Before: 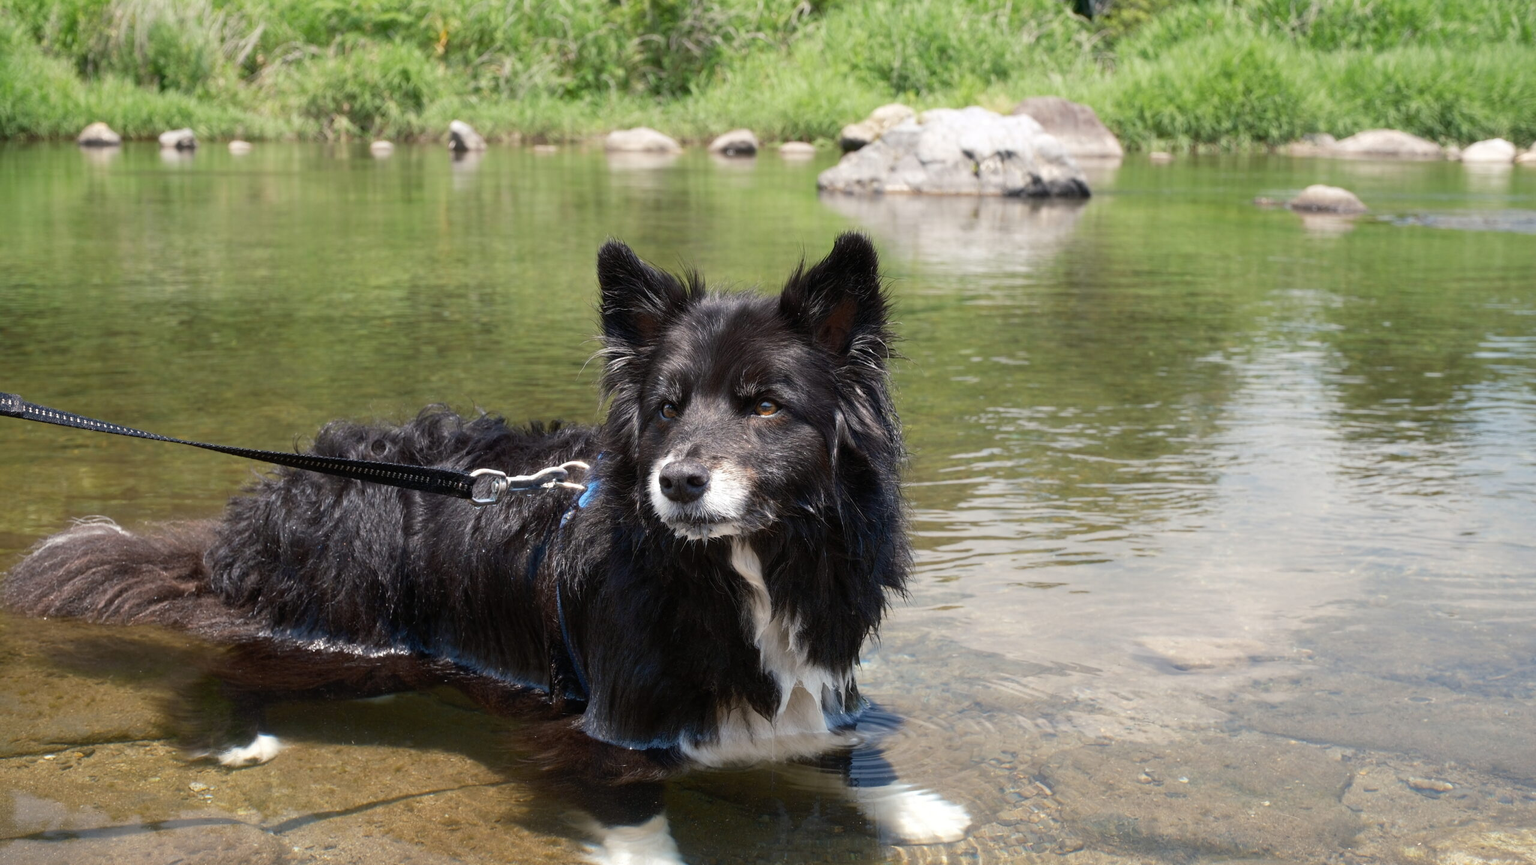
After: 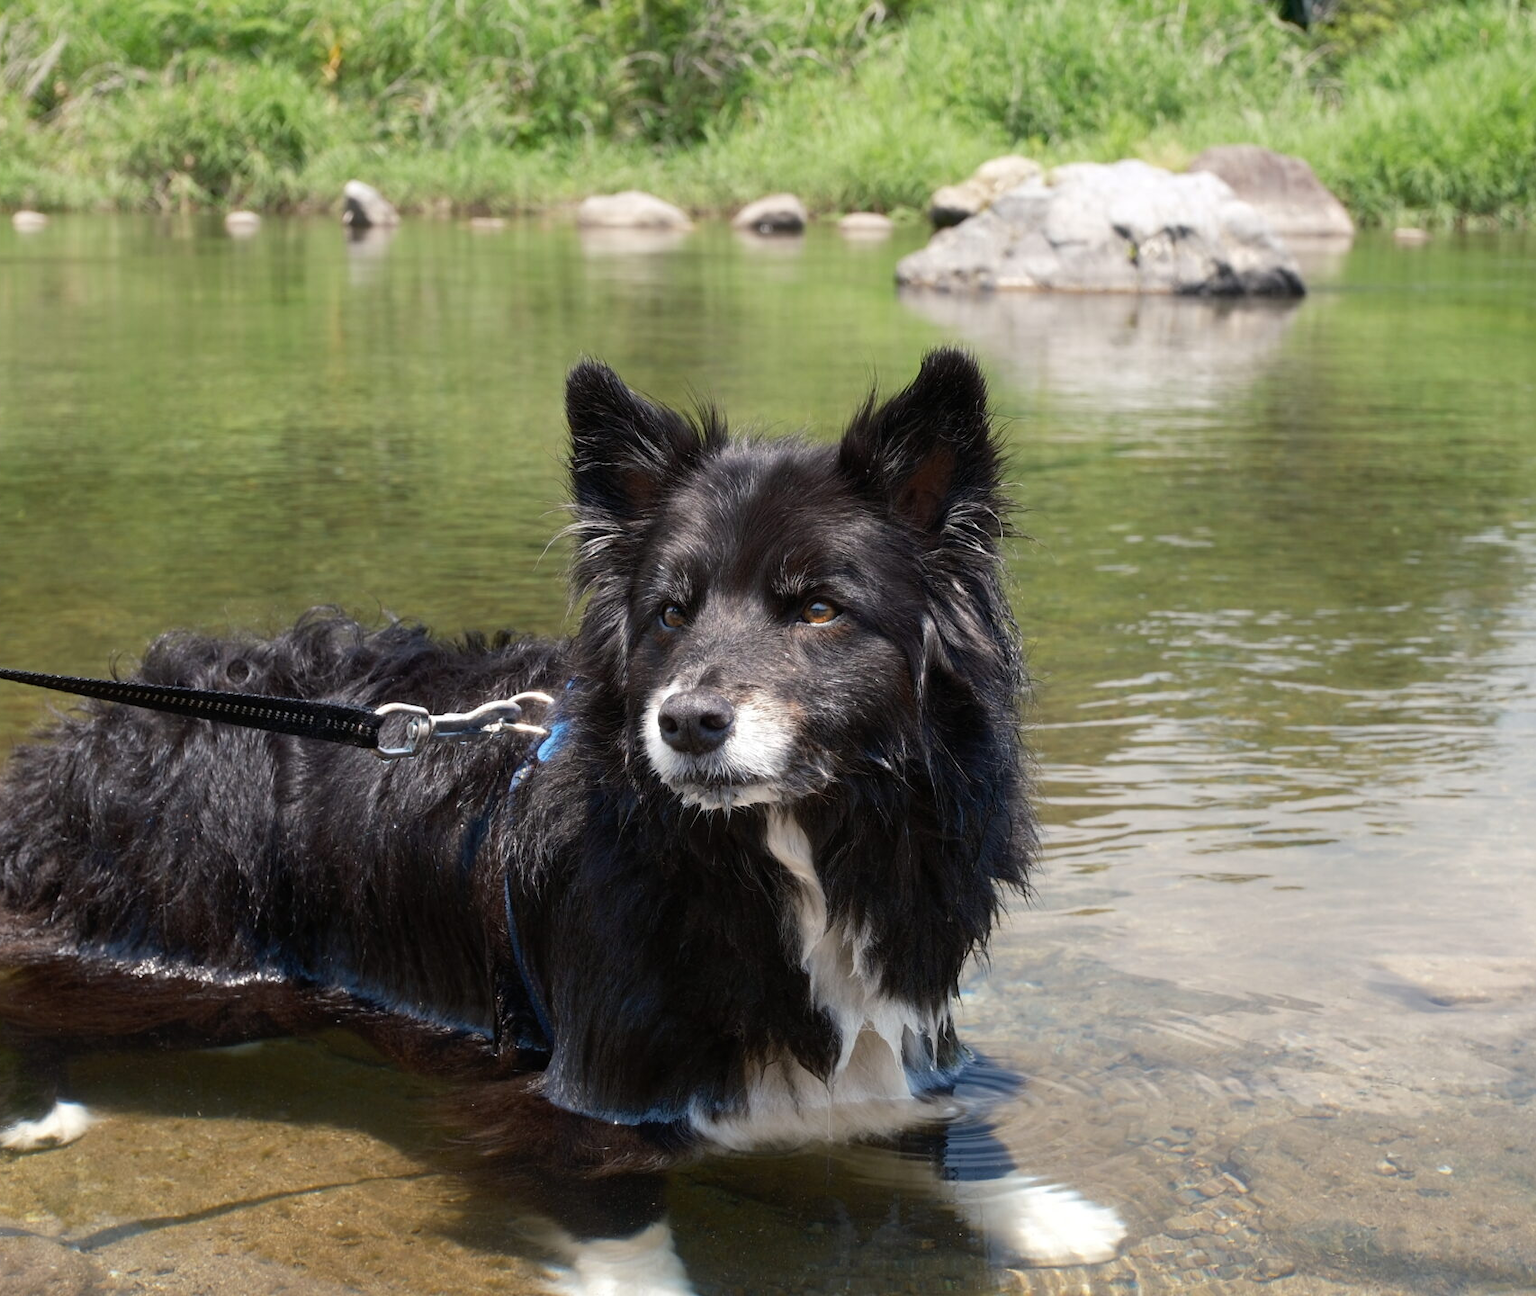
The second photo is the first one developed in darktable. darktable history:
crop and rotate: left 14.355%, right 18.936%
